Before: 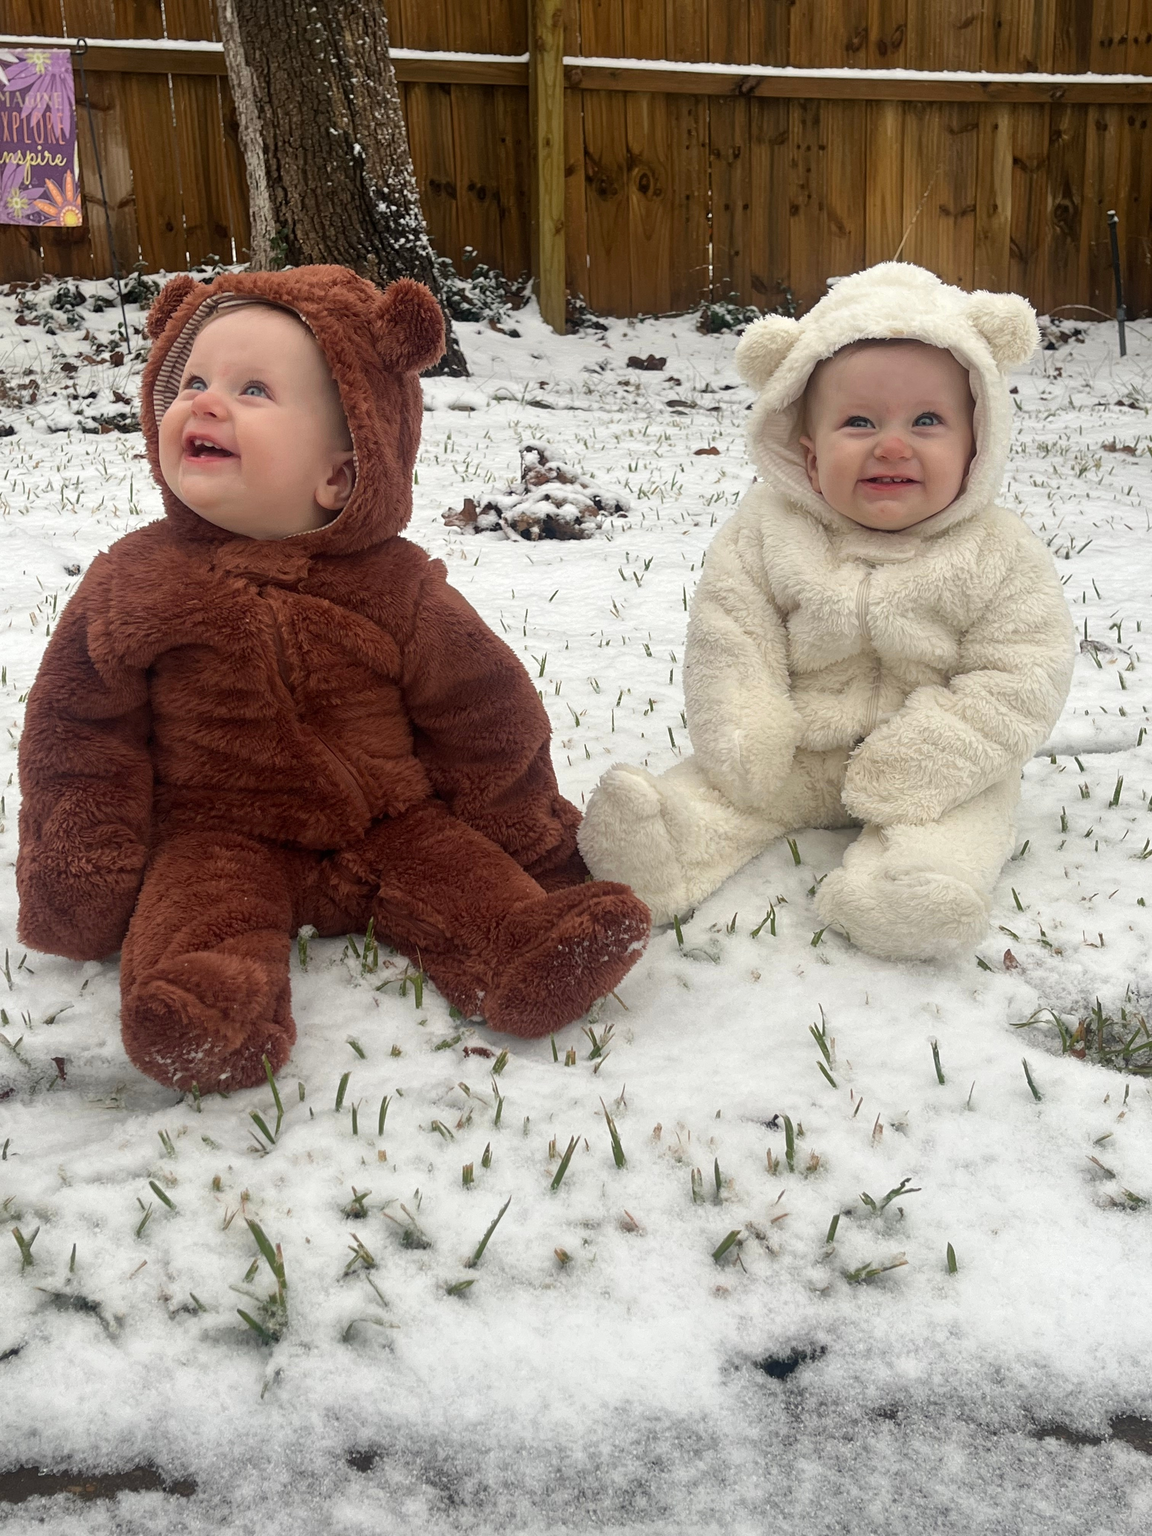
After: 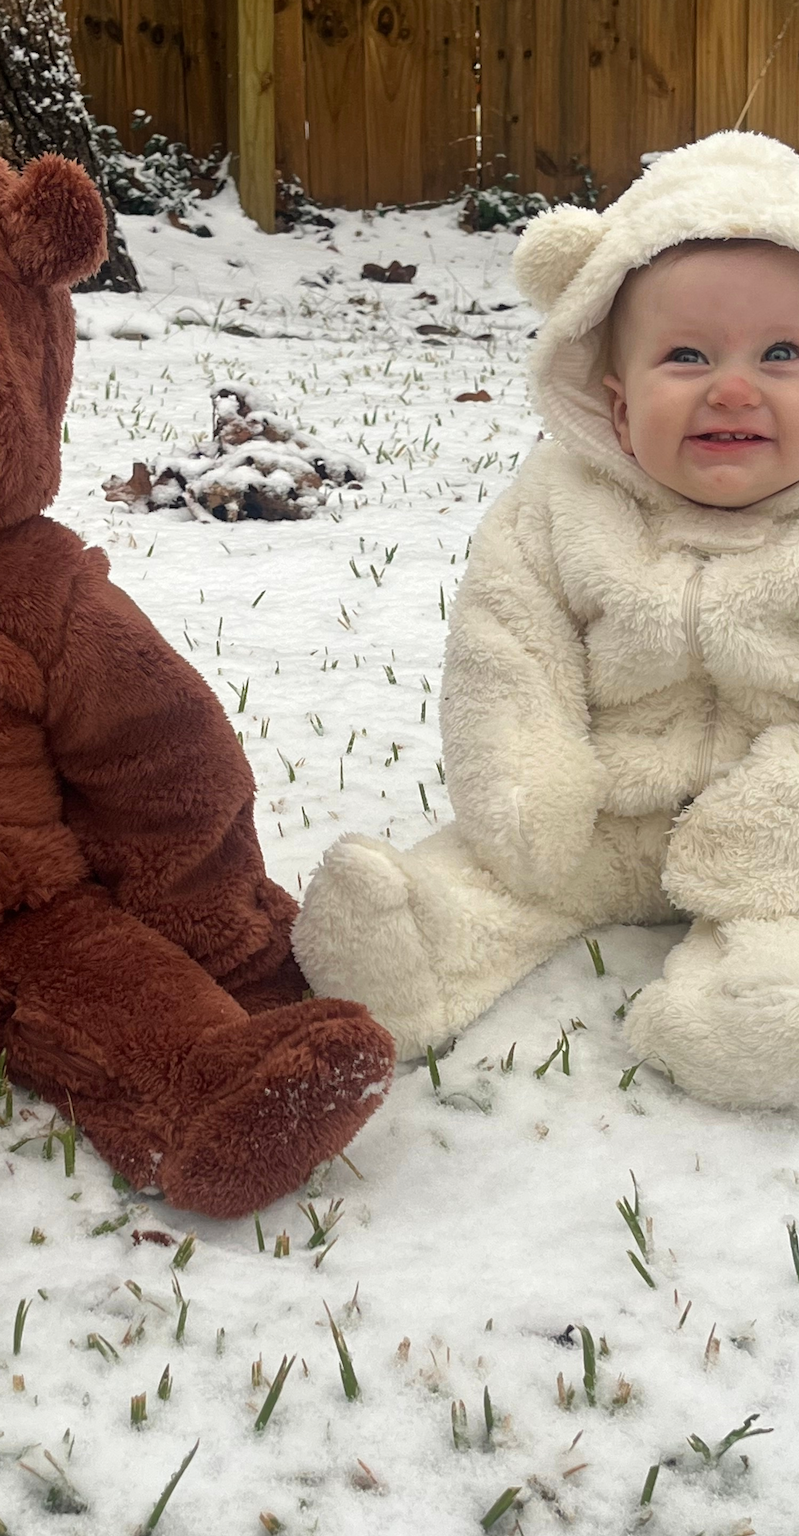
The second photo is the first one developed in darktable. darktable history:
velvia: strength 6%
crop: left 32.075%, top 10.976%, right 18.355%, bottom 17.596%
